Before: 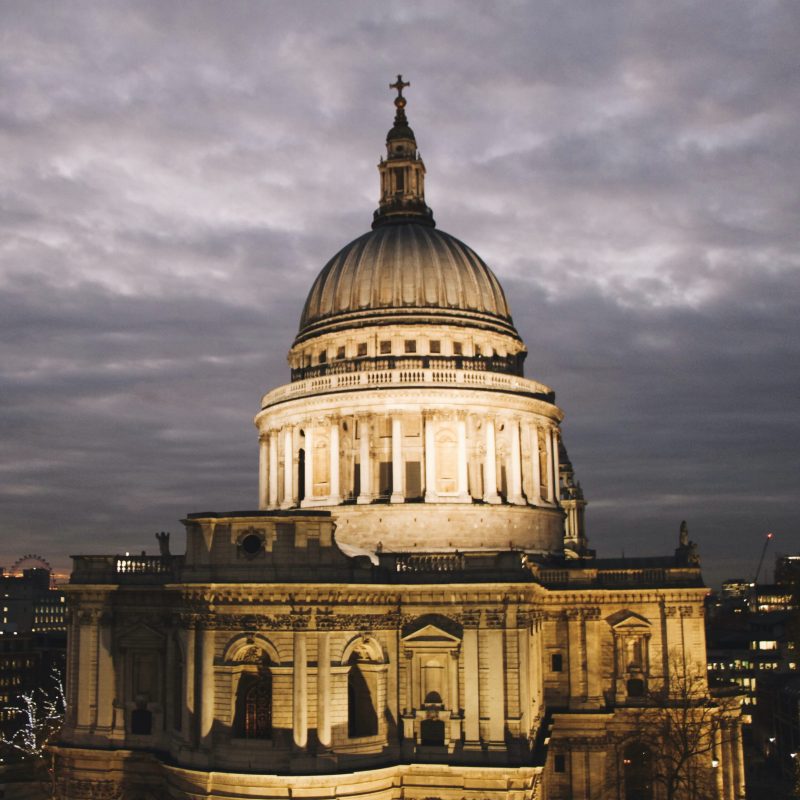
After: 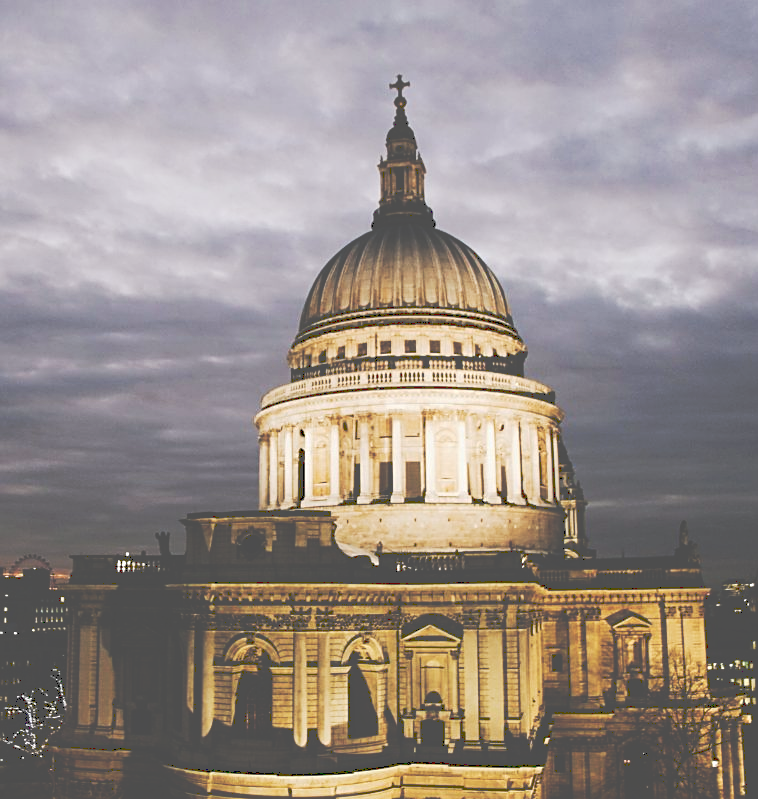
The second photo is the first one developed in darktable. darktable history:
sharpen: on, module defaults
crop and rotate: right 5.167%
tone curve: curves: ch0 [(0, 0) (0.003, 0.319) (0.011, 0.319) (0.025, 0.319) (0.044, 0.323) (0.069, 0.324) (0.1, 0.328) (0.136, 0.329) (0.177, 0.337) (0.224, 0.351) (0.277, 0.373) (0.335, 0.413) (0.399, 0.458) (0.468, 0.533) (0.543, 0.617) (0.623, 0.71) (0.709, 0.783) (0.801, 0.849) (0.898, 0.911) (1, 1)], preserve colors none
white balance: red 0.982, blue 1.018
